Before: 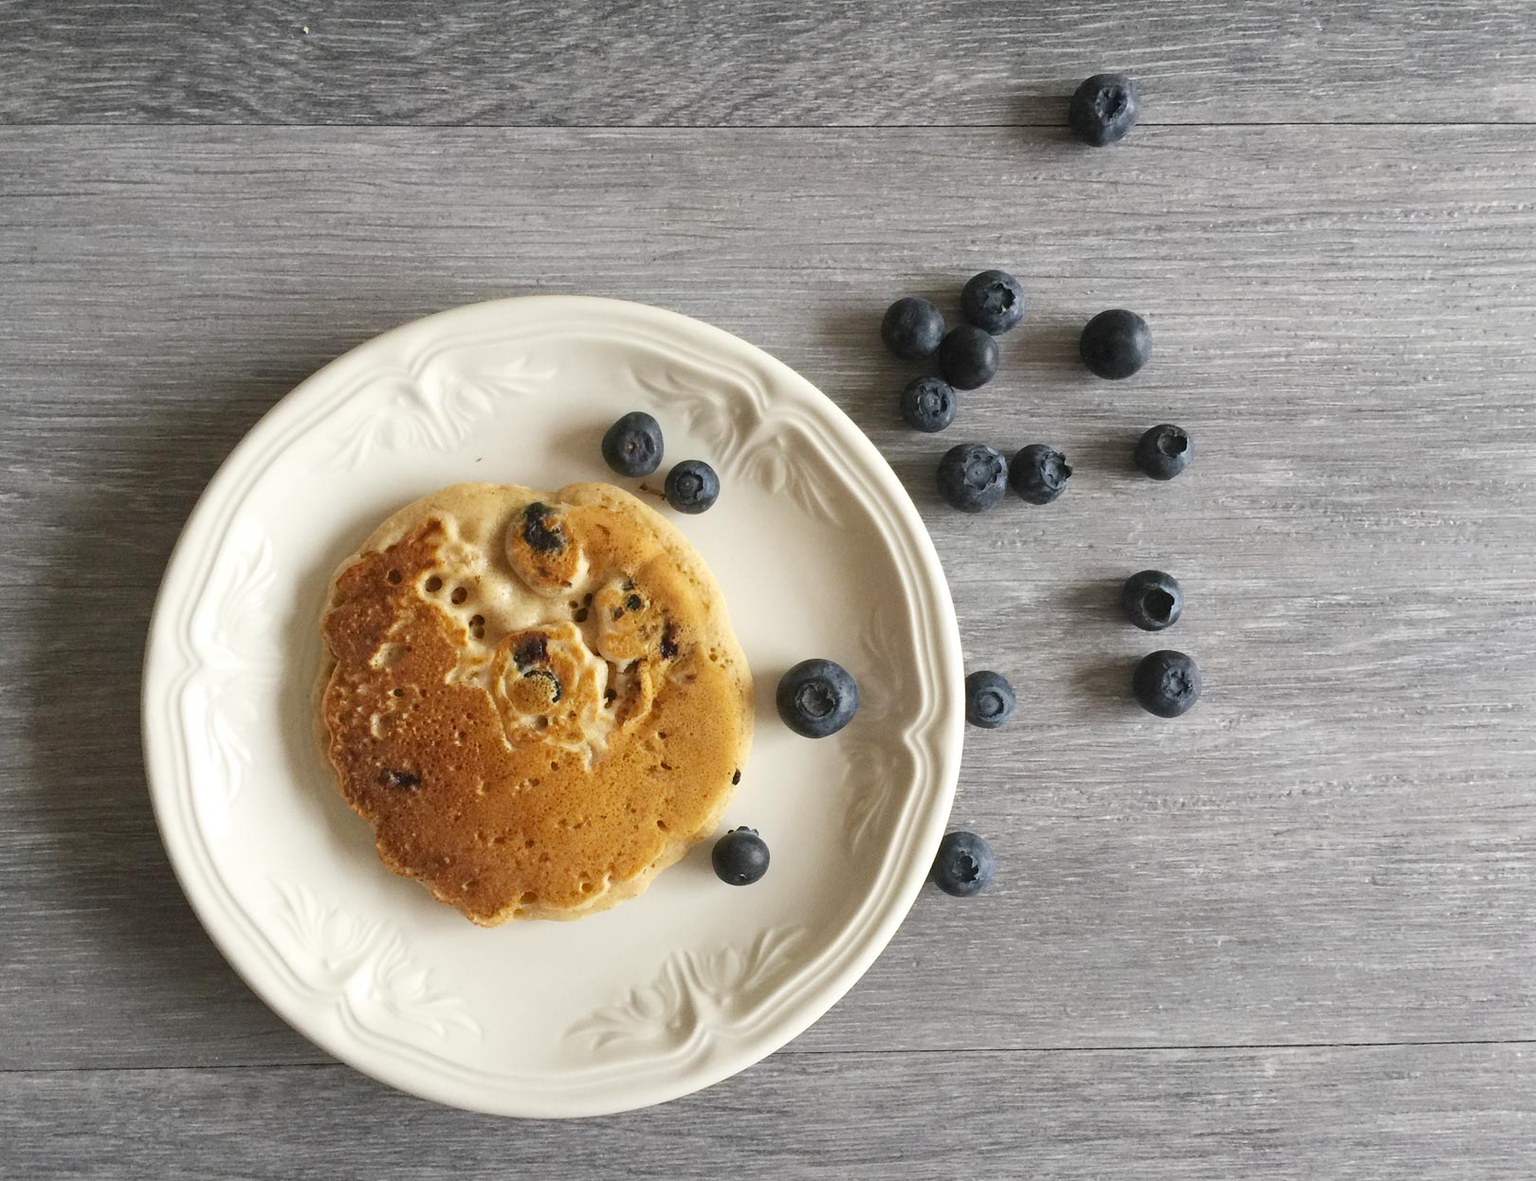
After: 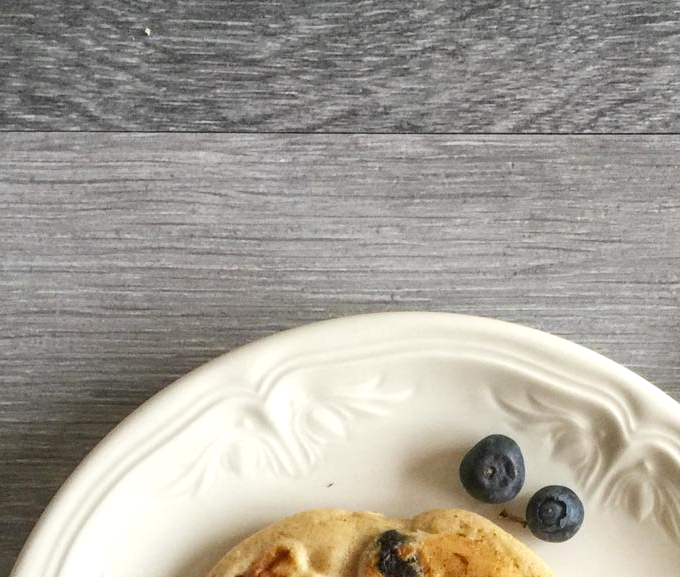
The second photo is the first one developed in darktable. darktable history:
local contrast: on, module defaults
crop and rotate: left 10.817%, top 0.062%, right 47.194%, bottom 53.626%
exposure: exposure 0.127 EV, compensate highlight preservation false
